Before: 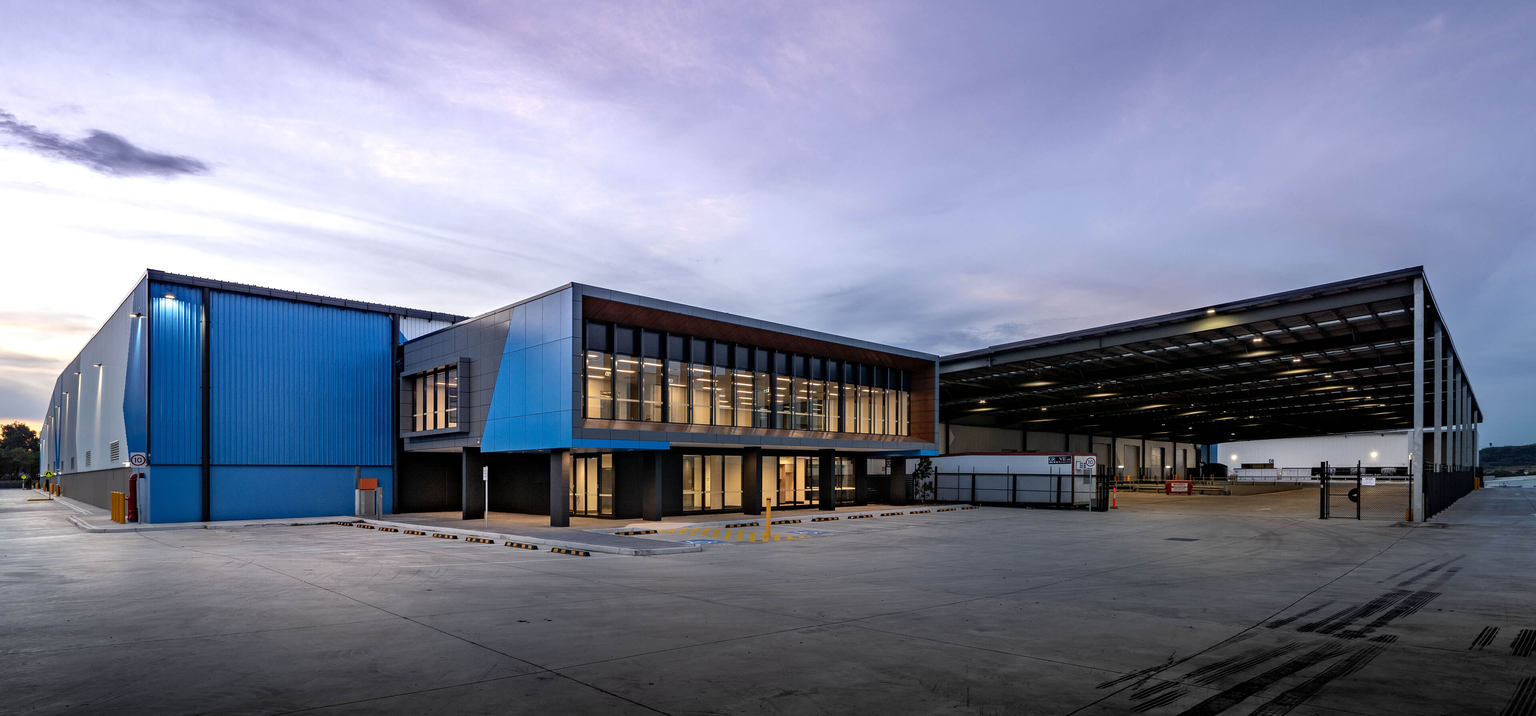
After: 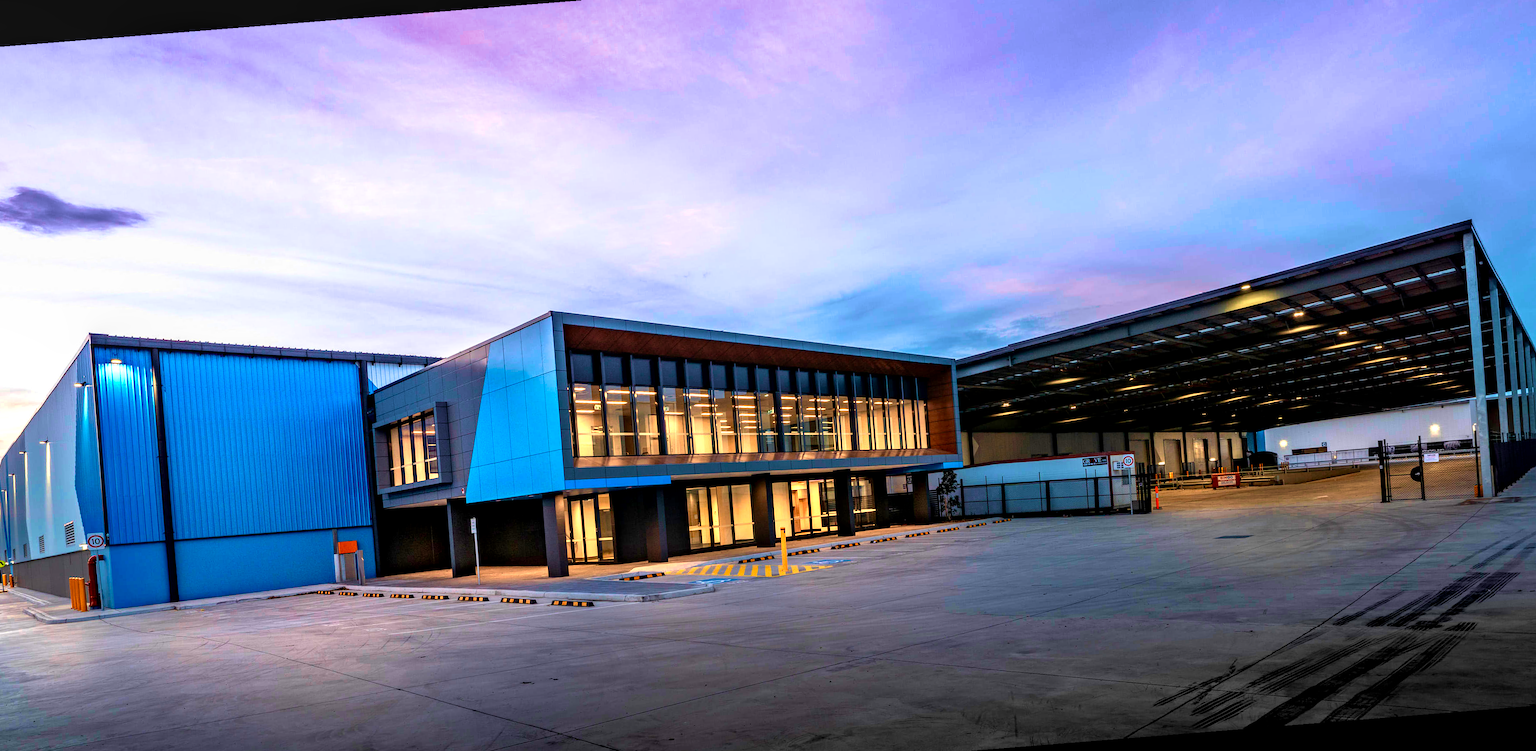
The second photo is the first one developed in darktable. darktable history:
rotate and perspective: rotation -4.57°, crop left 0.054, crop right 0.944, crop top 0.087, crop bottom 0.914
local contrast: detail 130%
velvia: strength 75%
color zones: curves: ch0 [(0.018, 0.548) (0.197, 0.654) (0.425, 0.447) (0.605, 0.658) (0.732, 0.579)]; ch1 [(0.105, 0.531) (0.224, 0.531) (0.386, 0.39) (0.618, 0.456) (0.732, 0.456) (0.956, 0.421)]; ch2 [(0.039, 0.583) (0.215, 0.465) (0.399, 0.544) (0.465, 0.548) (0.614, 0.447) (0.724, 0.43) (0.882, 0.623) (0.956, 0.632)]
color correction: saturation 1.8
